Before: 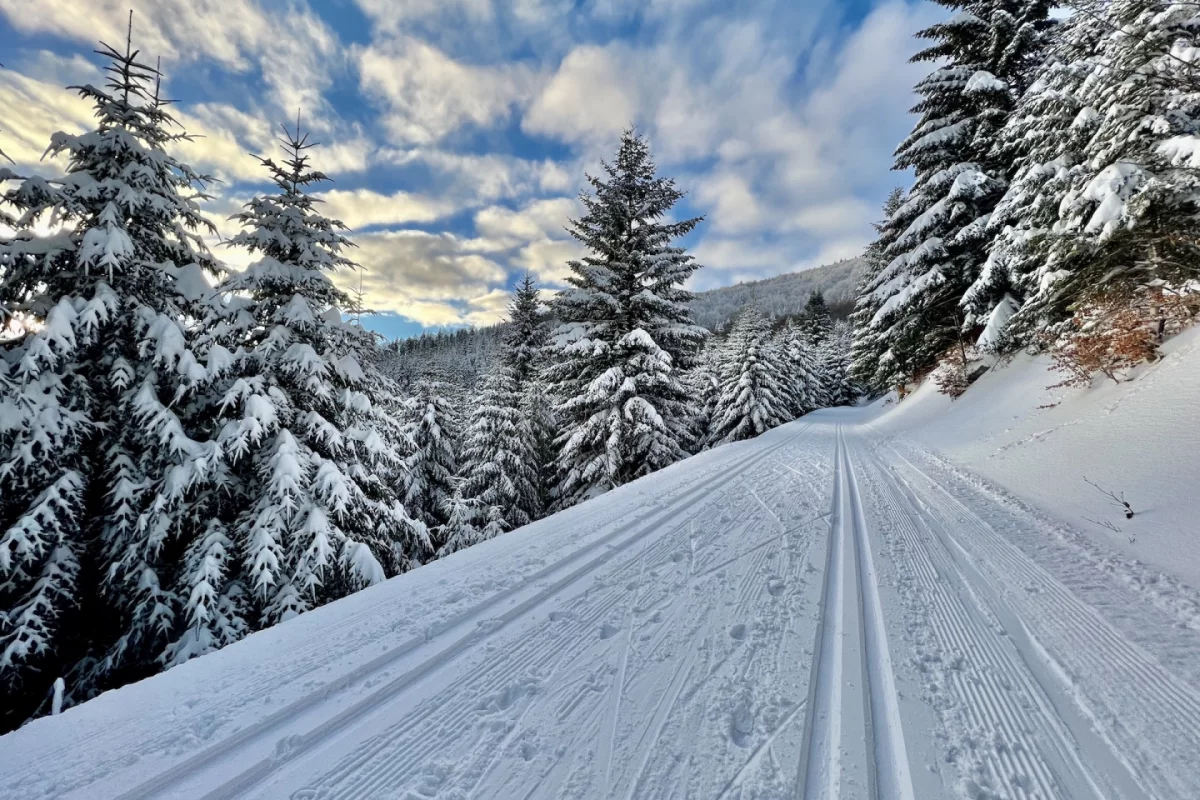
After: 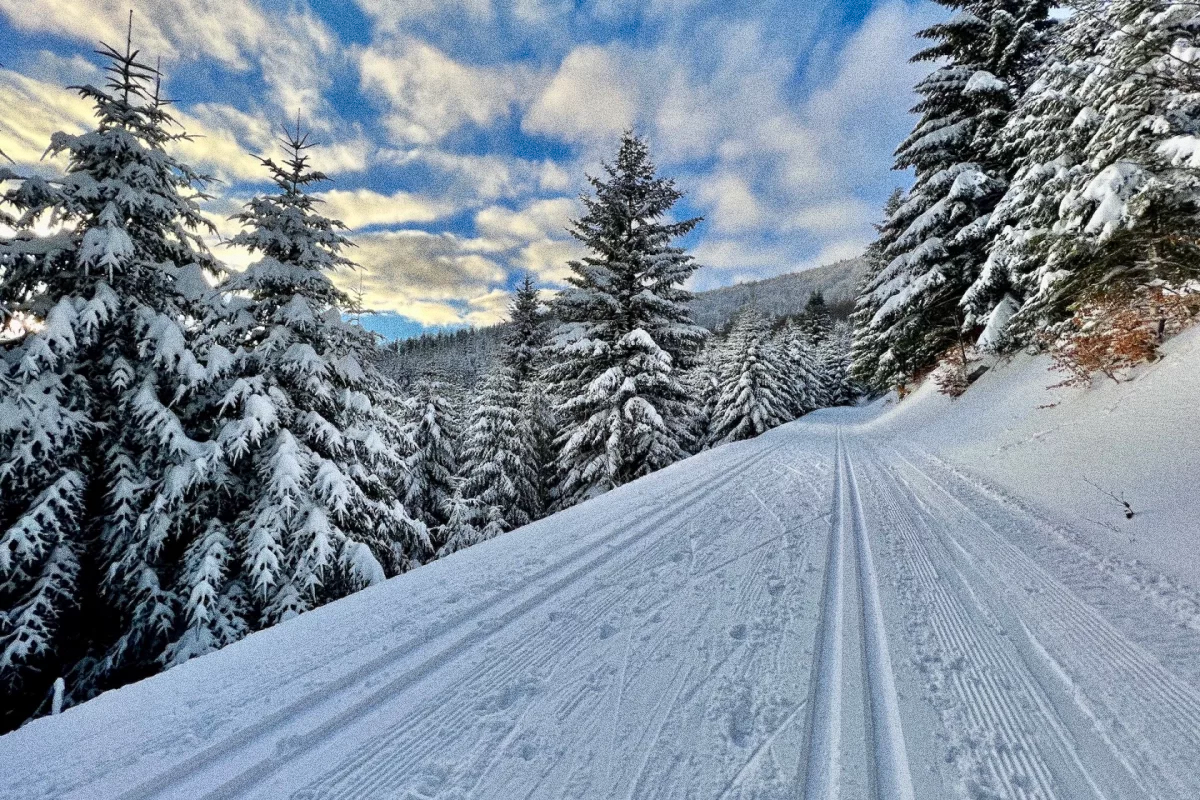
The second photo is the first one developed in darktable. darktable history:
contrast brightness saturation: contrast 0.04, saturation 0.16
grain: strength 49.07%
